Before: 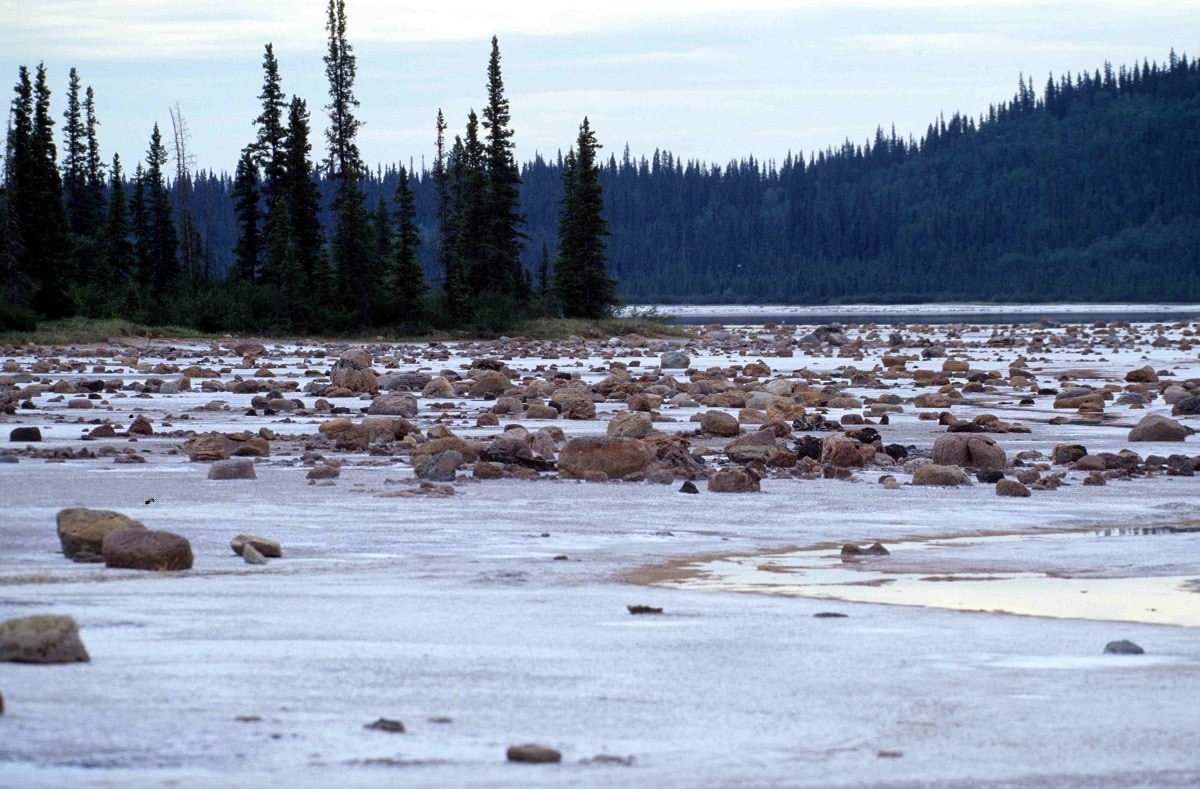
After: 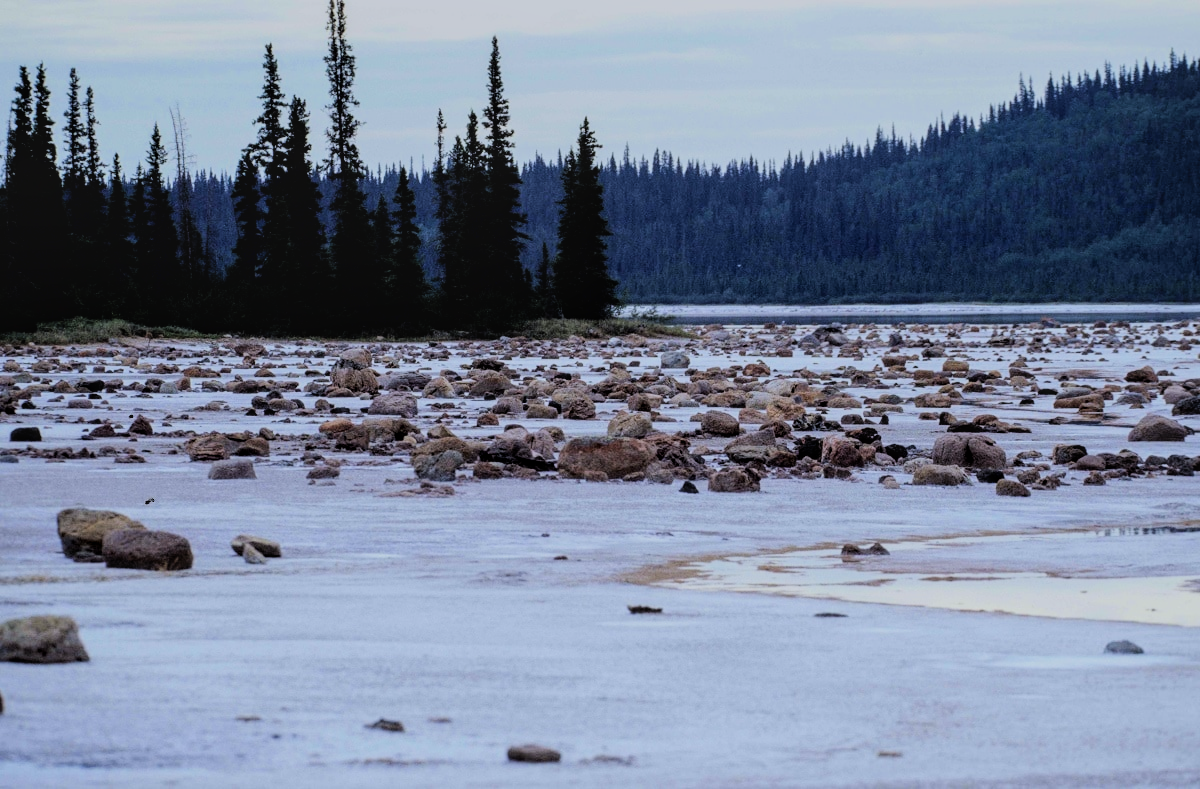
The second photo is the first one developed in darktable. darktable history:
white balance: red 0.974, blue 1.044
local contrast: detail 117%
tone equalizer: -8 EV -0.417 EV, -7 EV -0.389 EV, -6 EV -0.333 EV, -5 EV -0.222 EV, -3 EV 0.222 EV, -2 EV 0.333 EV, -1 EV 0.389 EV, +0 EV 0.417 EV, edges refinement/feathering 500, mask exposure compensation -1.57 EV, preserve details no
filmic rgb: black relative exposure -6.15 EV, white relative exposure 6.96 EV, hardness 2.23, color science v6 (2022)
